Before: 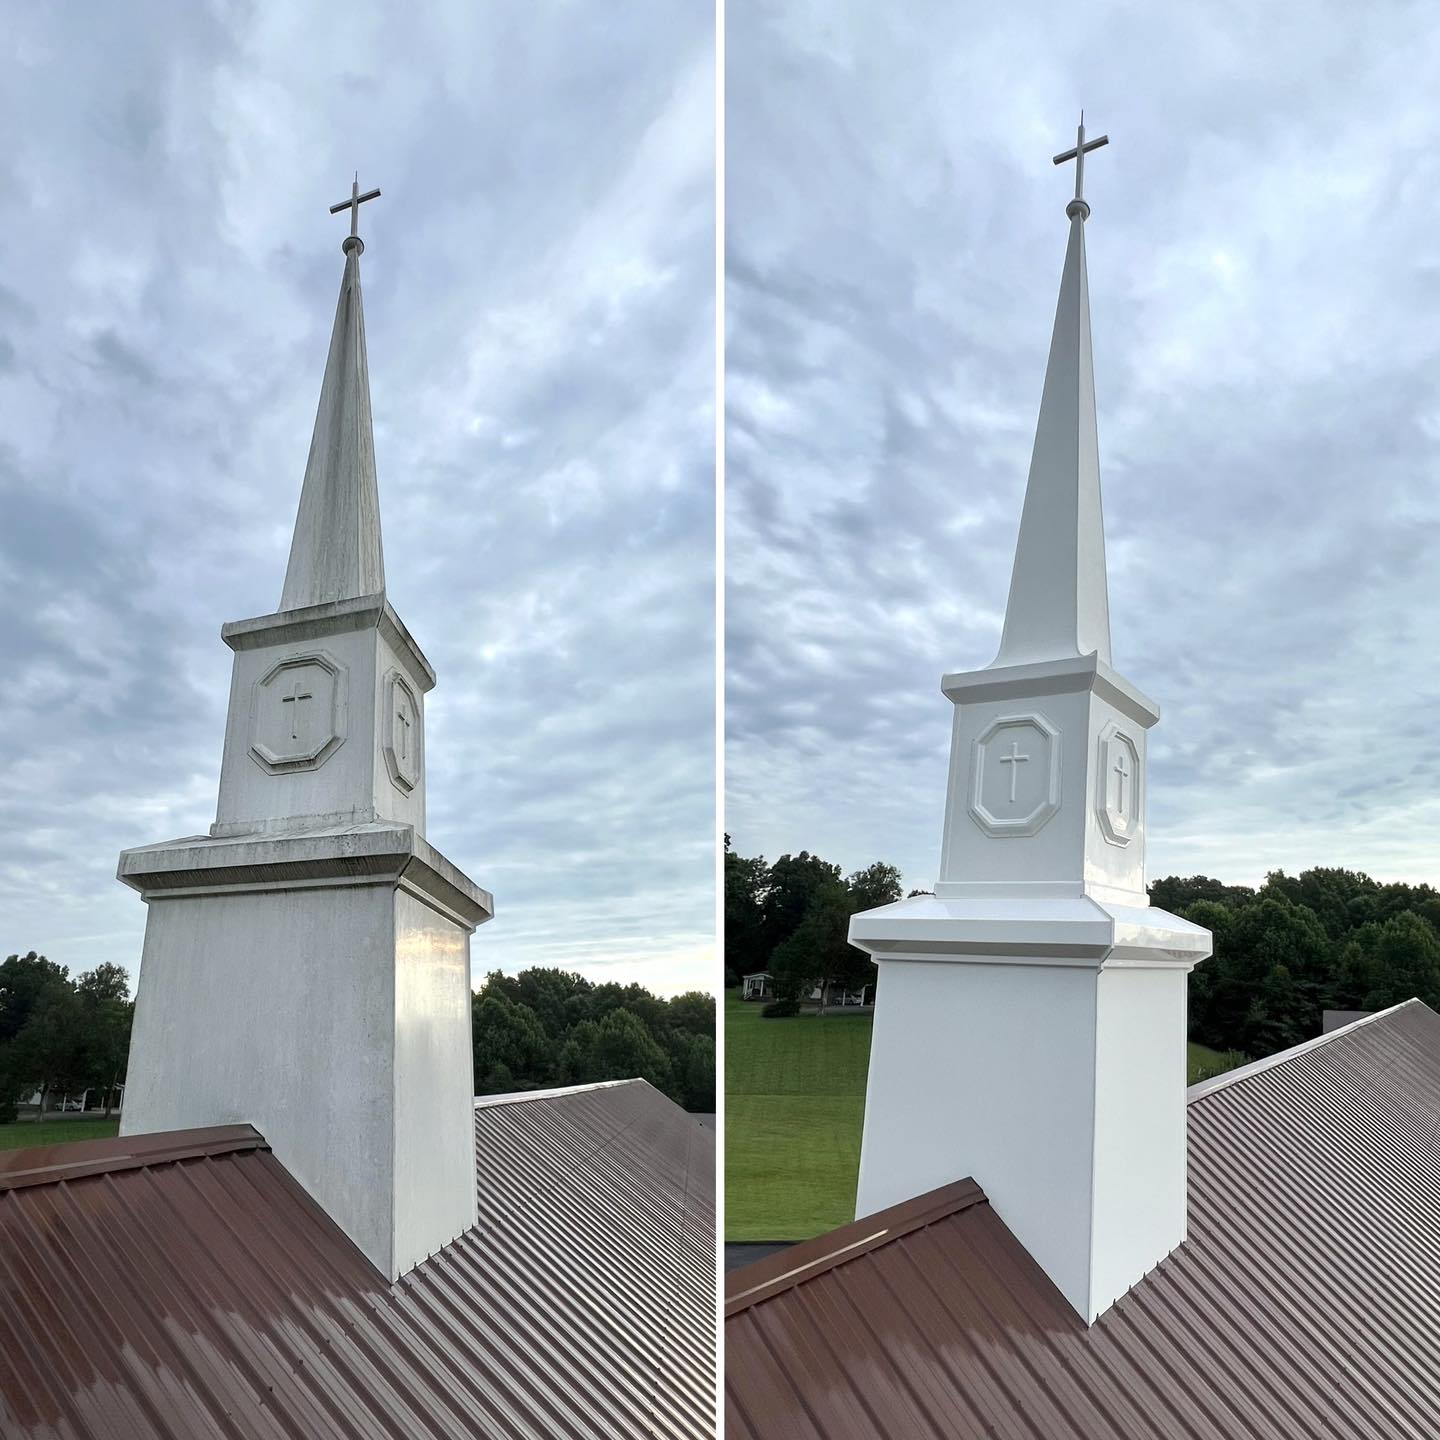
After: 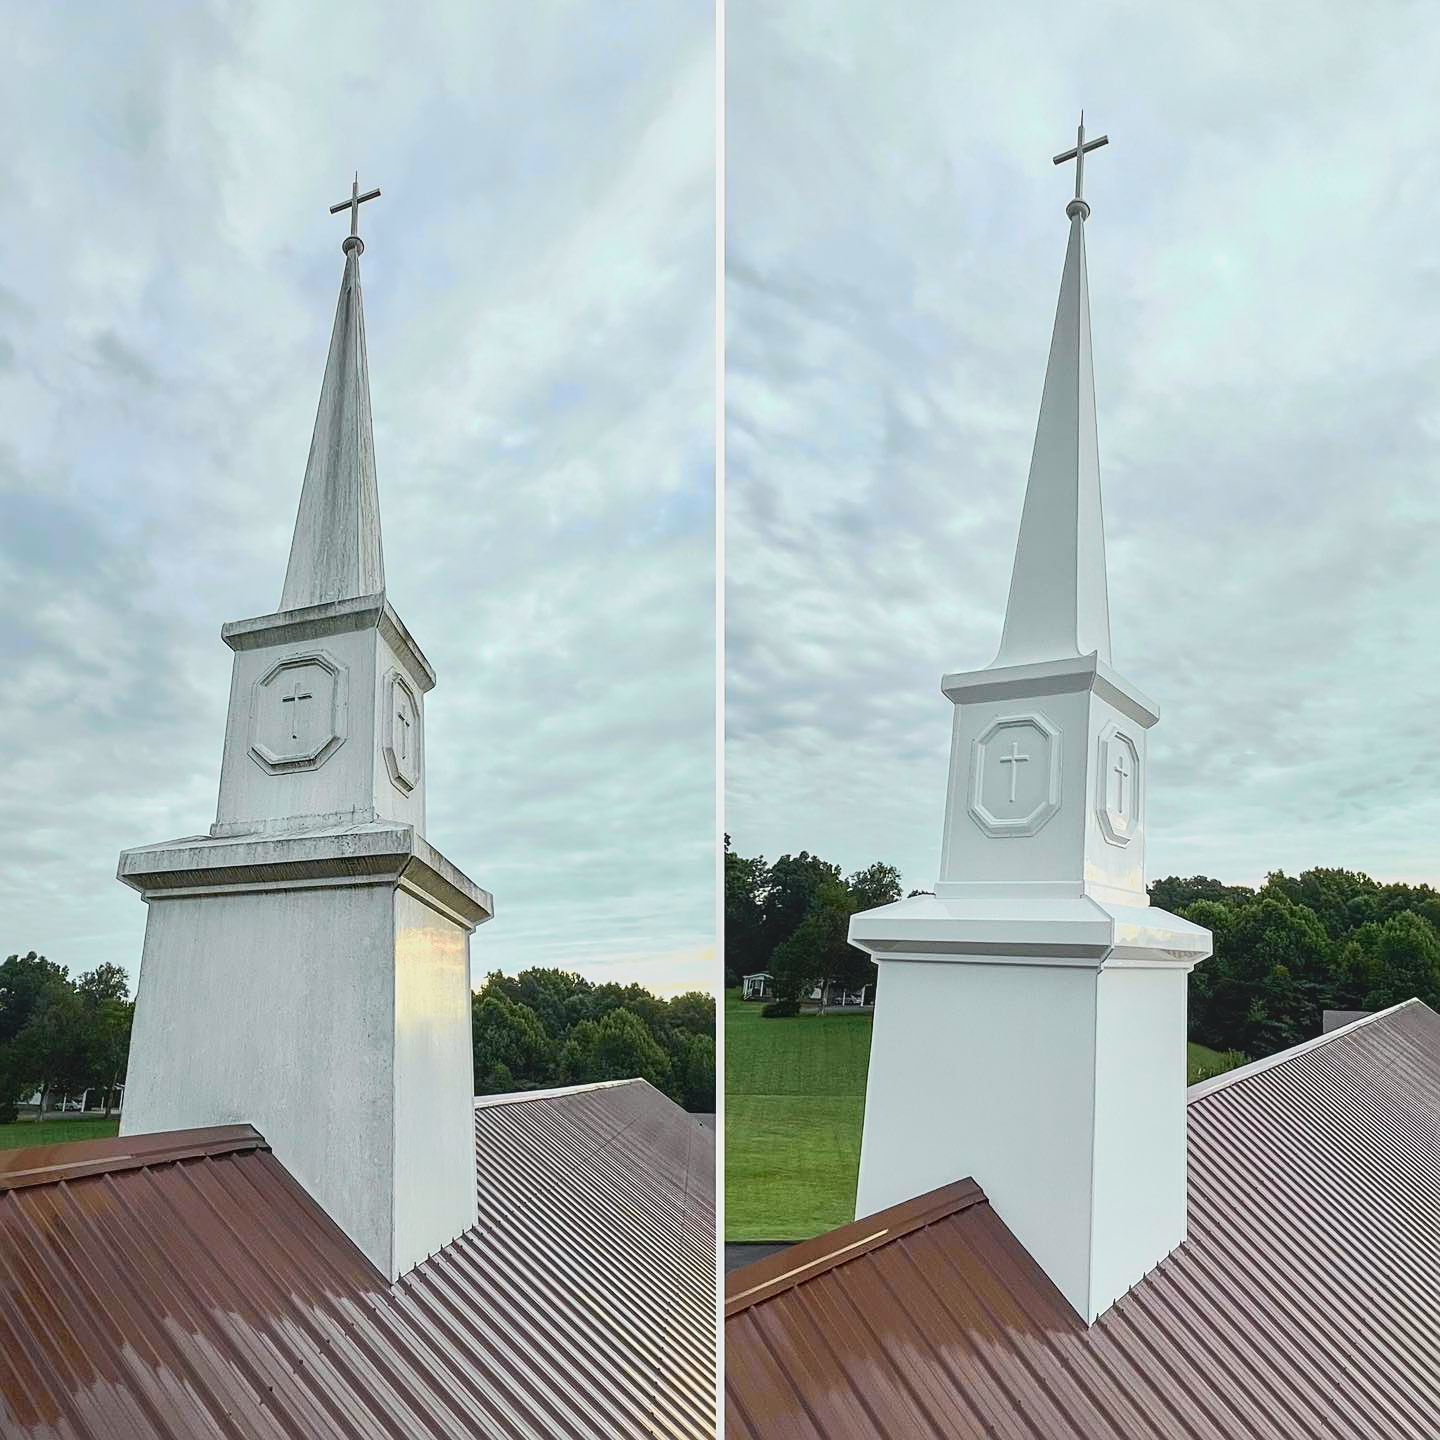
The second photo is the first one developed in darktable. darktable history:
sharpen: on, module defaults
local contrast: detail 110%
tone curve: curves: ch0 [(0, 0.026) (0.181, 0.223) (0.405, 0.46) (0.456, 0.528) (0.634, 0.728) (0.877, 0.89) (0.984, 0.935)]; ch1 [(0, 0) (0.443, 0.43) (0.492, 0.488) (0.566, 0.579) (0.595, 0.625) (0.65, 0.657) (0.696, 0.725) (1, 1)]; ch2 [(0, 0) (0.33, 0.301) (0.421, 0.443) (0.447, 0.489) (0.495, 0.494) (0.537, 0.57) (0.586, 0.591) (0.663, 0.686) (1, 1)], color space Lab, independent channels, preserve colors none
